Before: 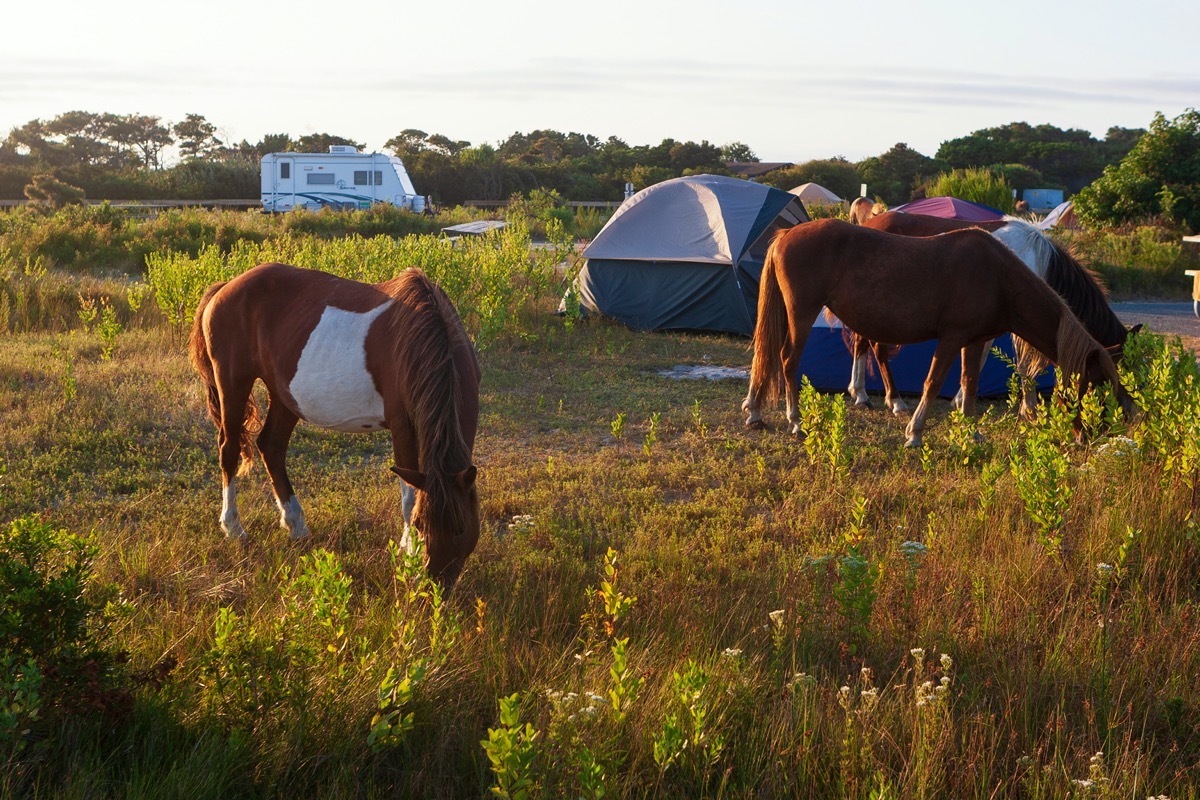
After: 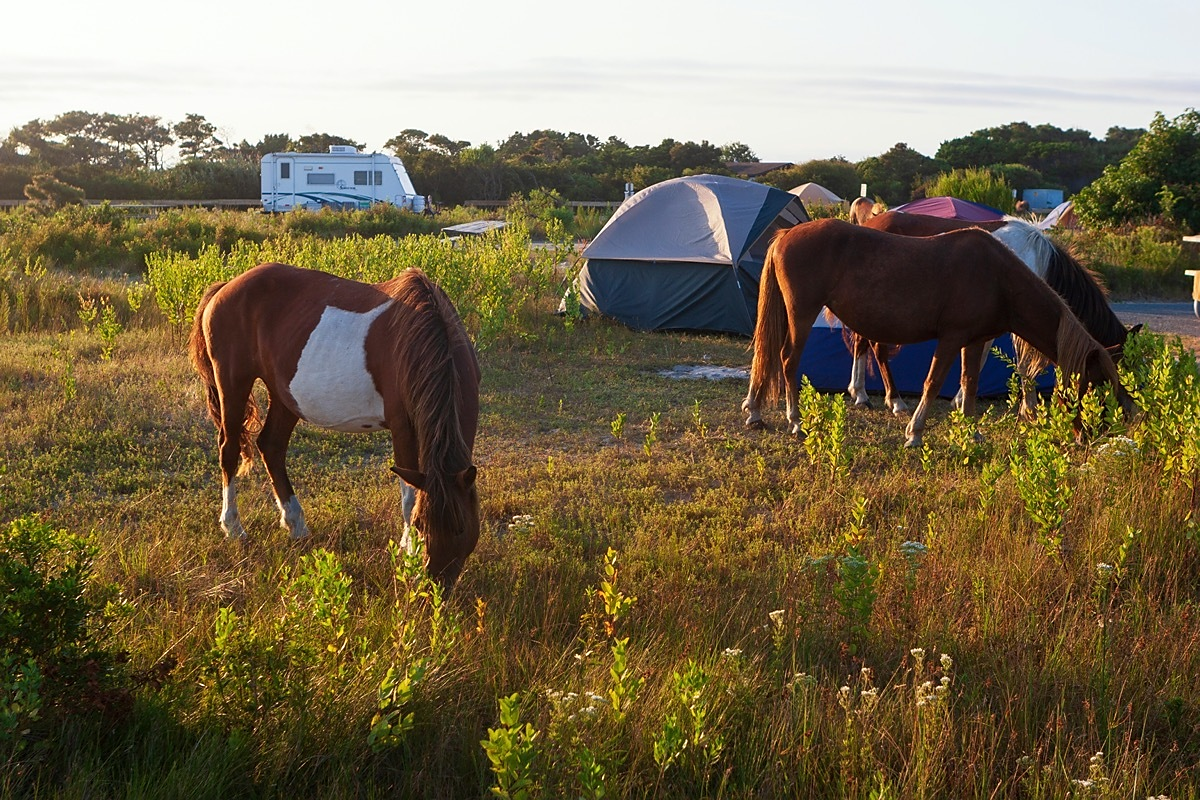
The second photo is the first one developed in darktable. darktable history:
sharpen: radius 1.447, amount 0.412, threshold 1.395
